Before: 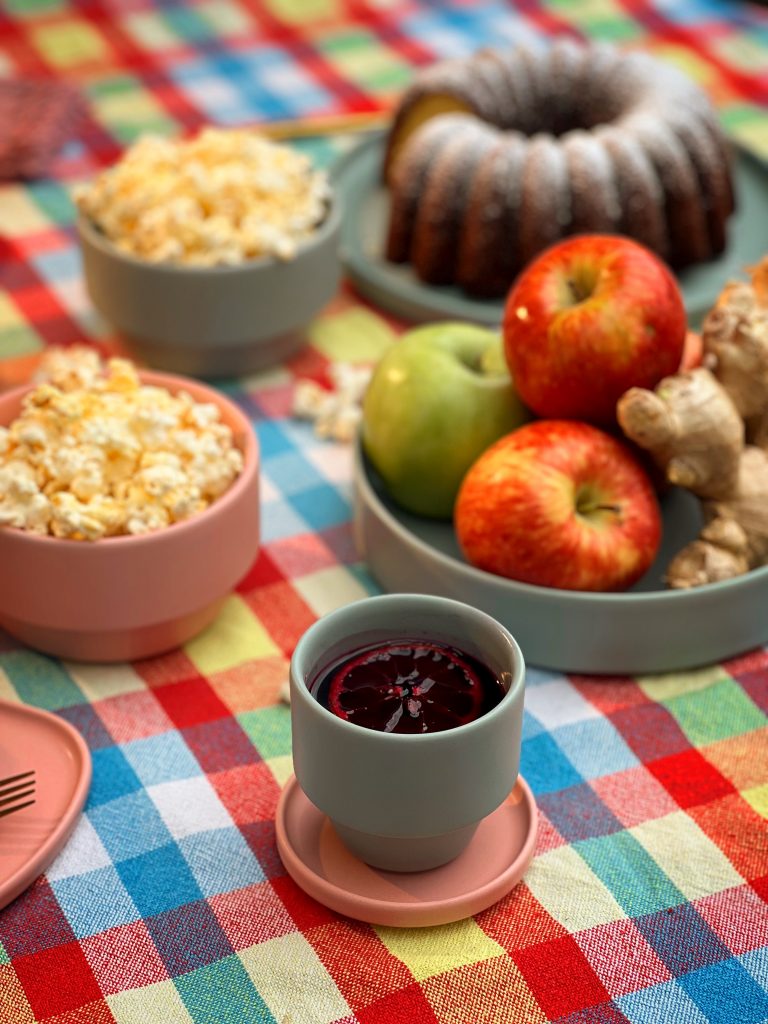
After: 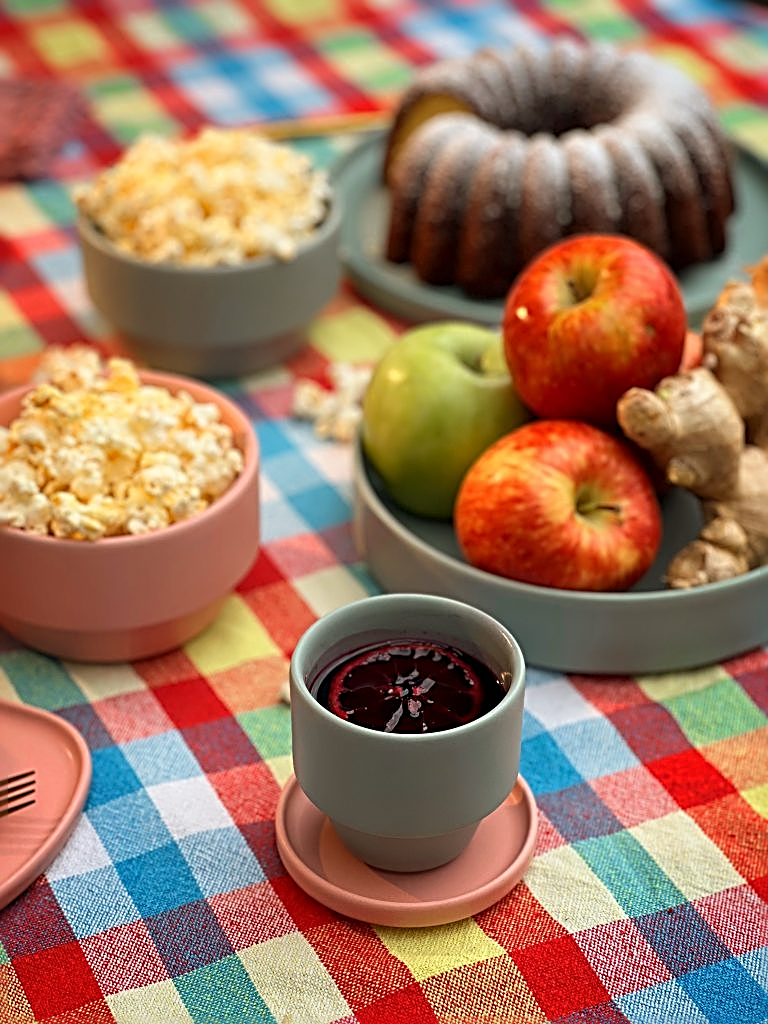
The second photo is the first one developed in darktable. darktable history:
sharpen: radius 2.836, amount 0.727
